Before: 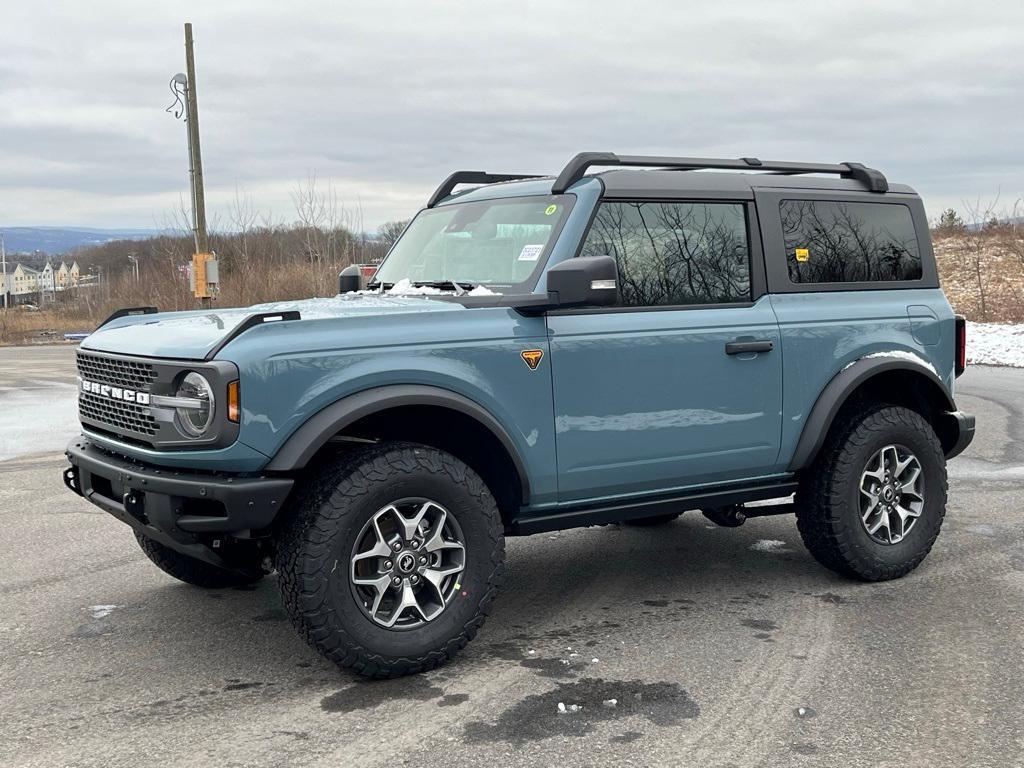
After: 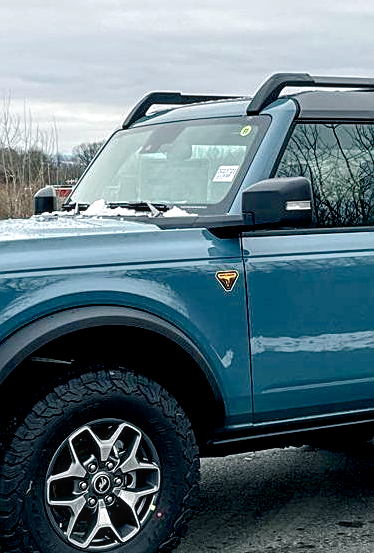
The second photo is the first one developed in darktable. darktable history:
crop and rotate: left 29.841%, top 10.329%, right 33.599%, bottom 17.647%
local contrast: on, module defaults
color balance rgb: power › luminance -7.935%, power › chroma 1.077%, power › hue 216.57°, perceptual saturation grading › global saturation 25.384%, perceptual saturation grading › highlights -50.369%, perceptual saturation grading › shadows 30.583%, perceptual brilliance grading › highlights 8.68%, perceptual brilliance grading › mid-tones 3.004%, perceptual brilliance grading › shadows 1.888%, global vibrance 10.642%, saturation formula JzAzBz (2021)
tone equalizer: edges refinement/feathering 500, mask exposure compensation -1.57 EV, preserve details no
sharpen: on, module defaults
shadows and highlights: radius 94.62, shadows -16.3, white point adjustment 0.183, highlights 32.89, compress 48.28%, soften with gaussian
exposure: black level correction 0.011, compensate highlight preservation false
